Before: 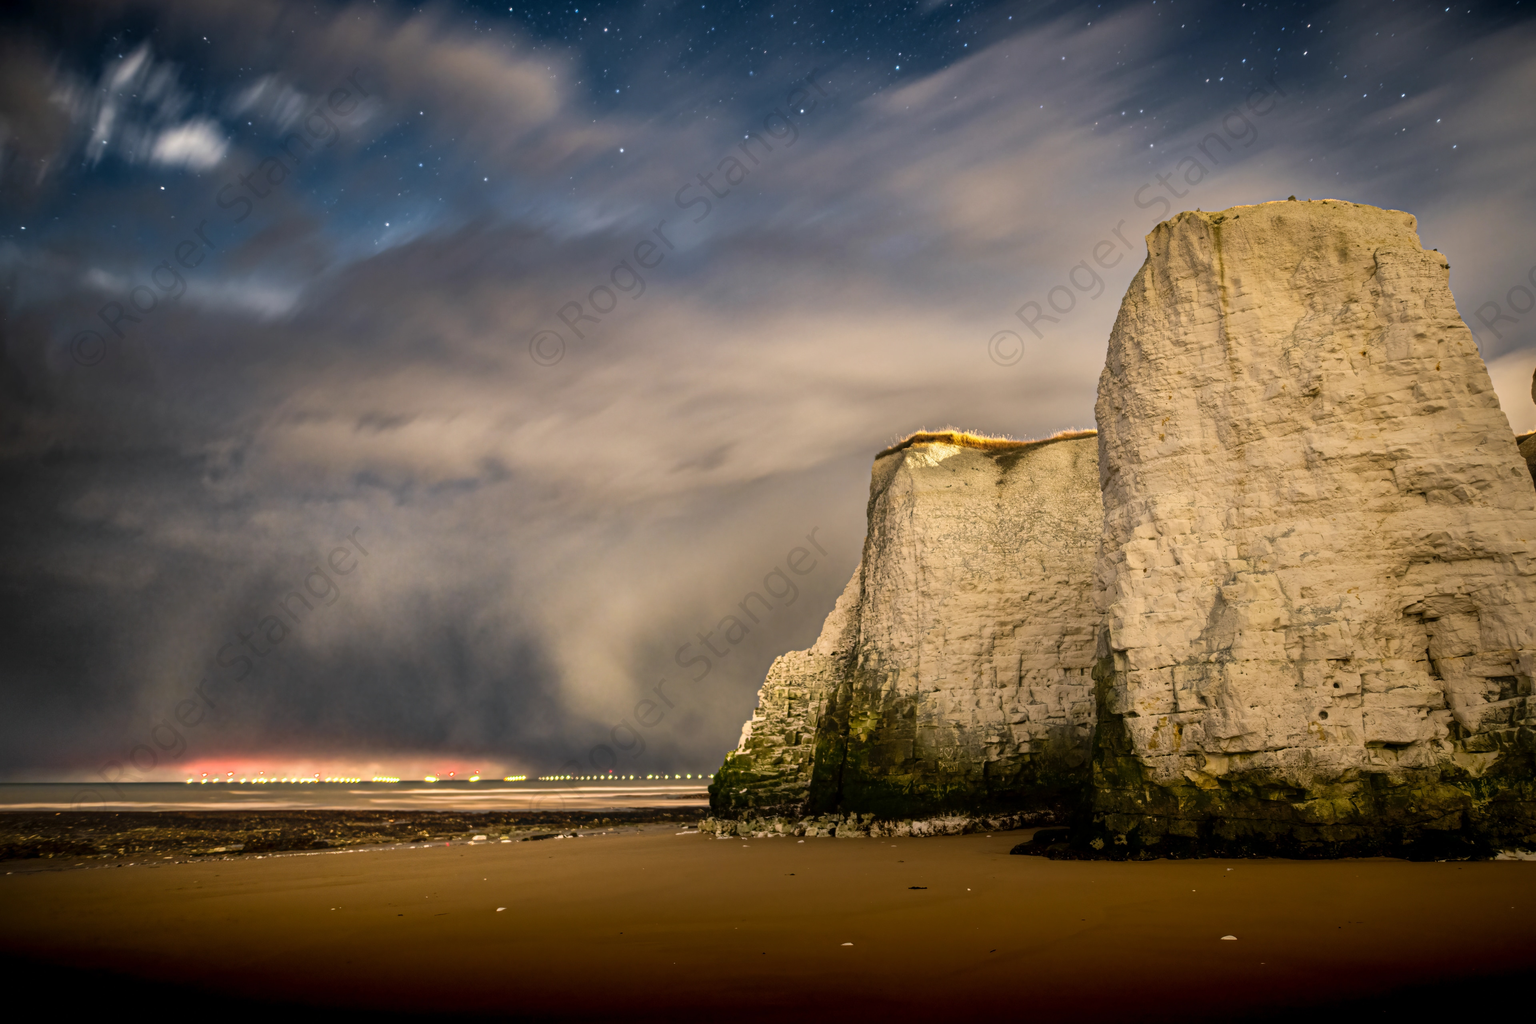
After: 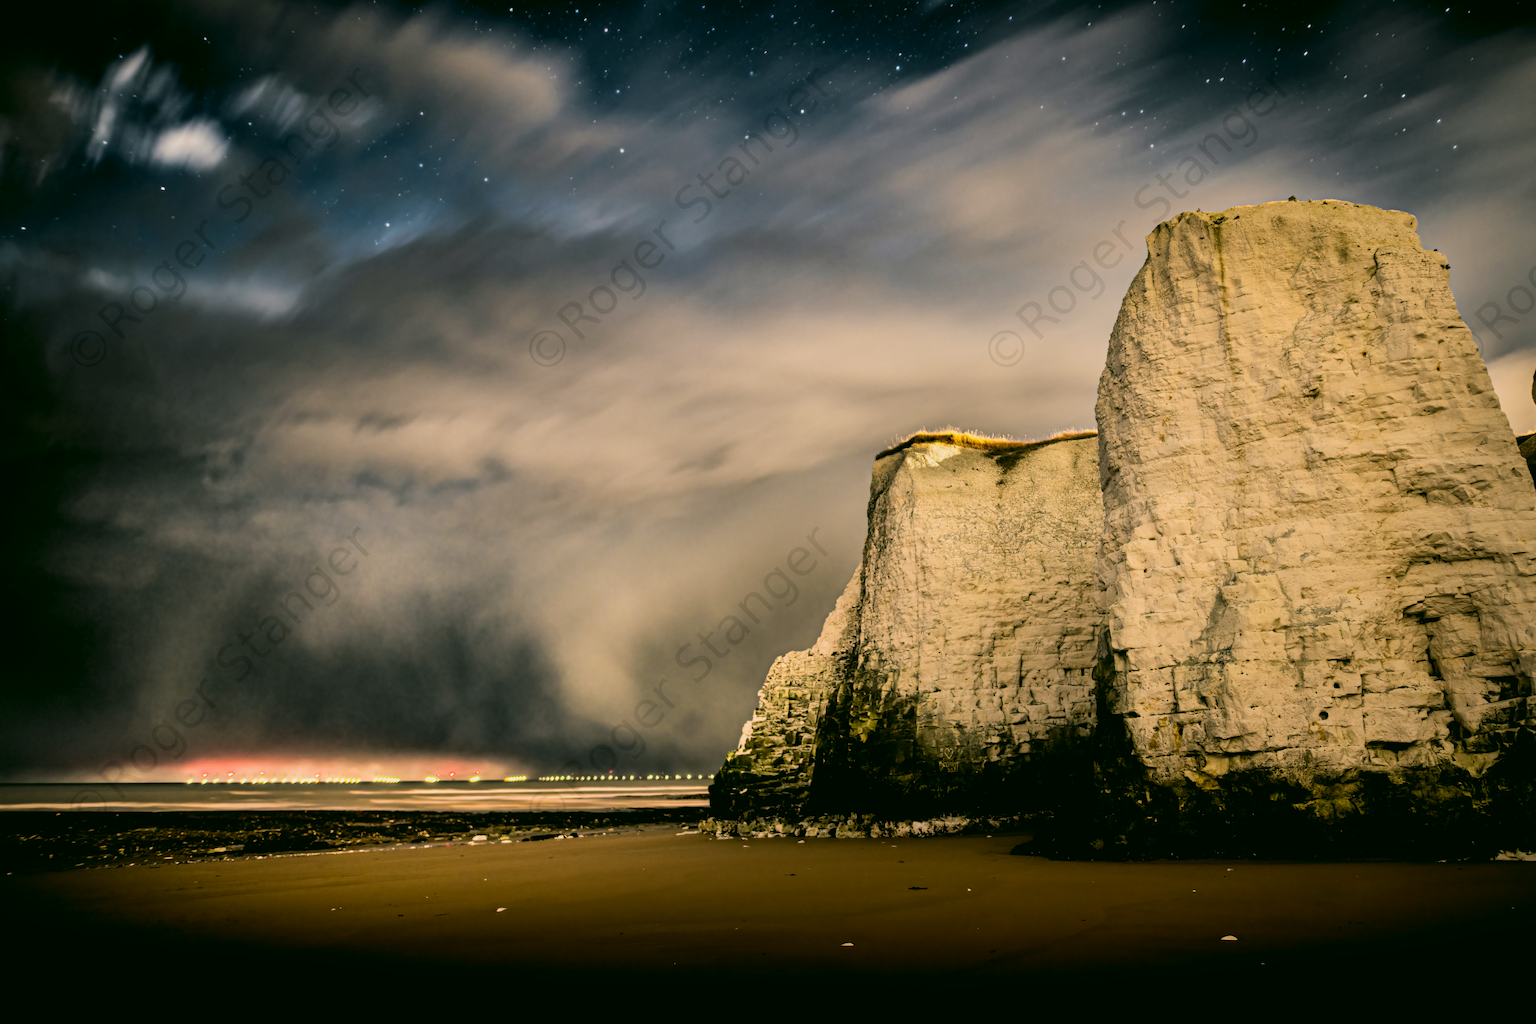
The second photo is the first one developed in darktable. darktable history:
contrast brightness saturation: contrast -0.02, brightness -0.01, saturation 0.03
color correction: highlights a* 4.02, highlights b* 4.98, shadows a* -7.55, shadows b* 4.98
filmic rgb: black relative exposure -5 EV, white relative exposure 3.5 EV, hardness 3.19, contrast 1.4, highlights saturation mix -50%
